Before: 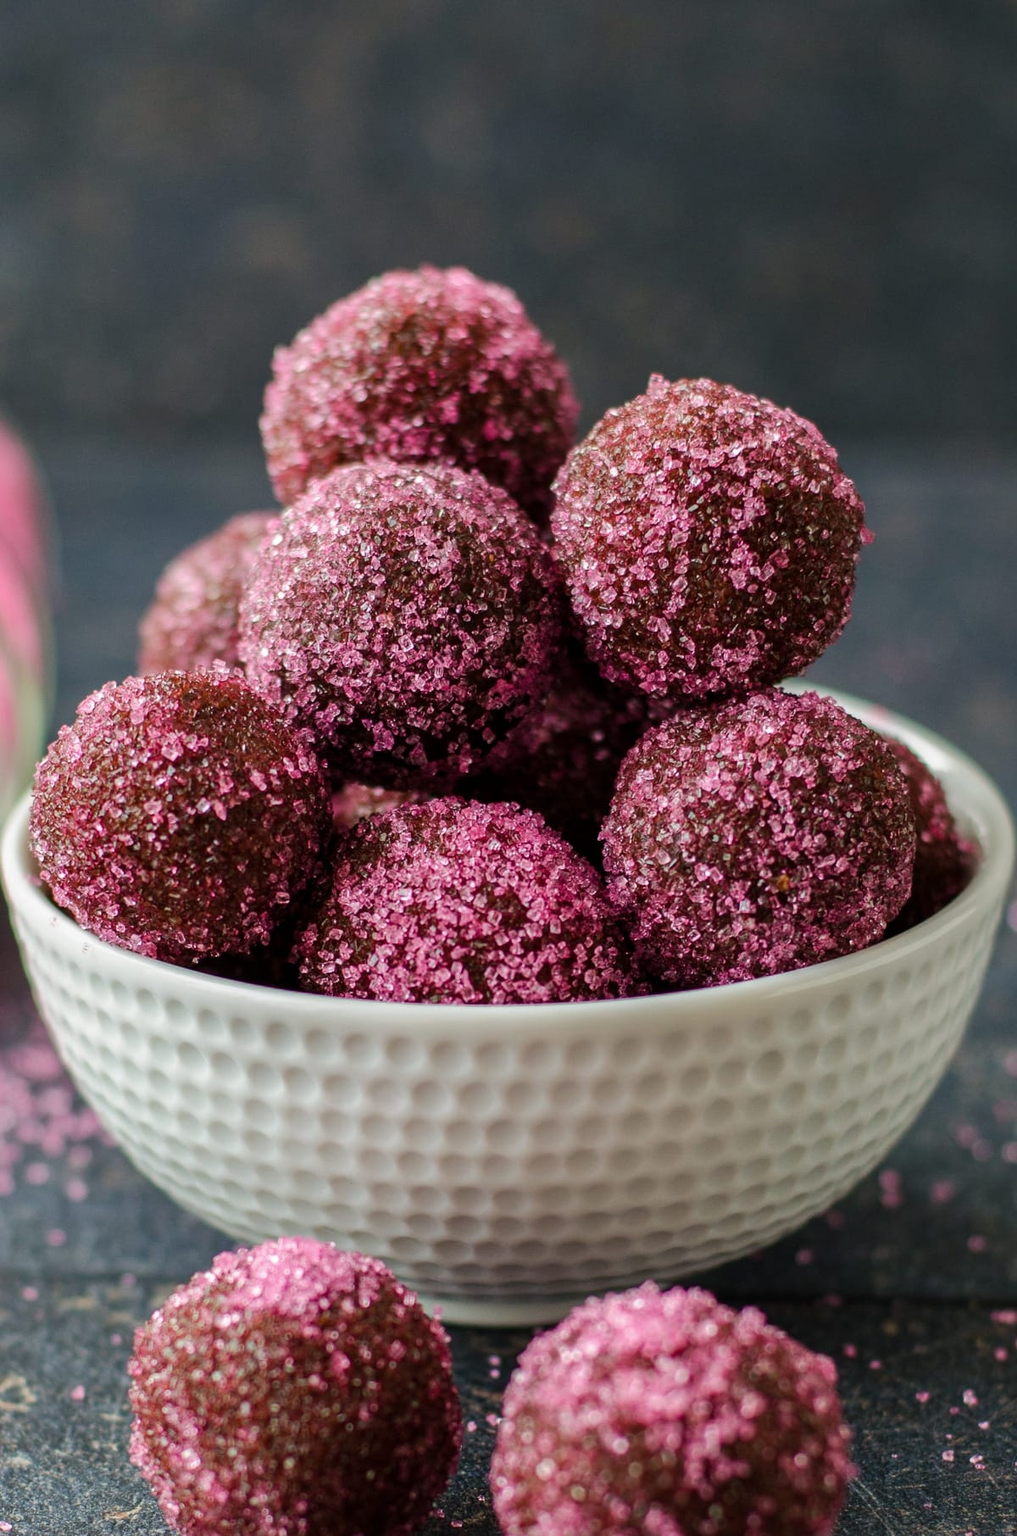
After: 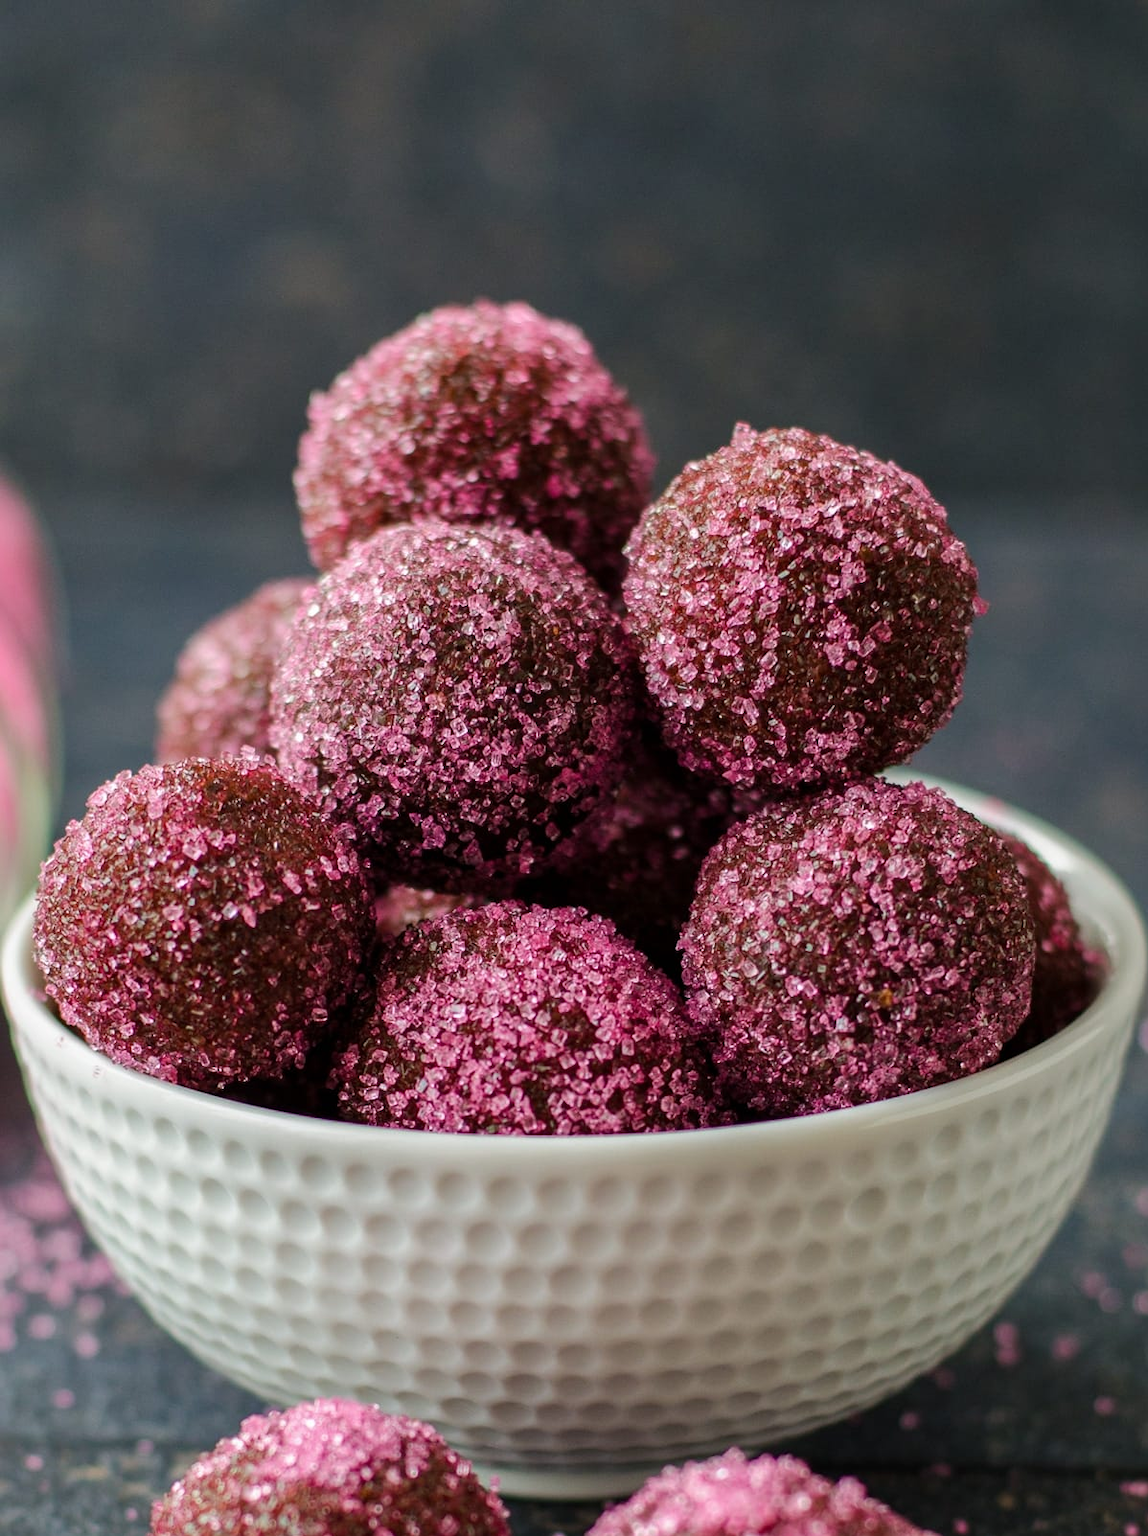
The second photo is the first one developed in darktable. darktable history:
crop and rotate: top 0%, bottom 11.526%
